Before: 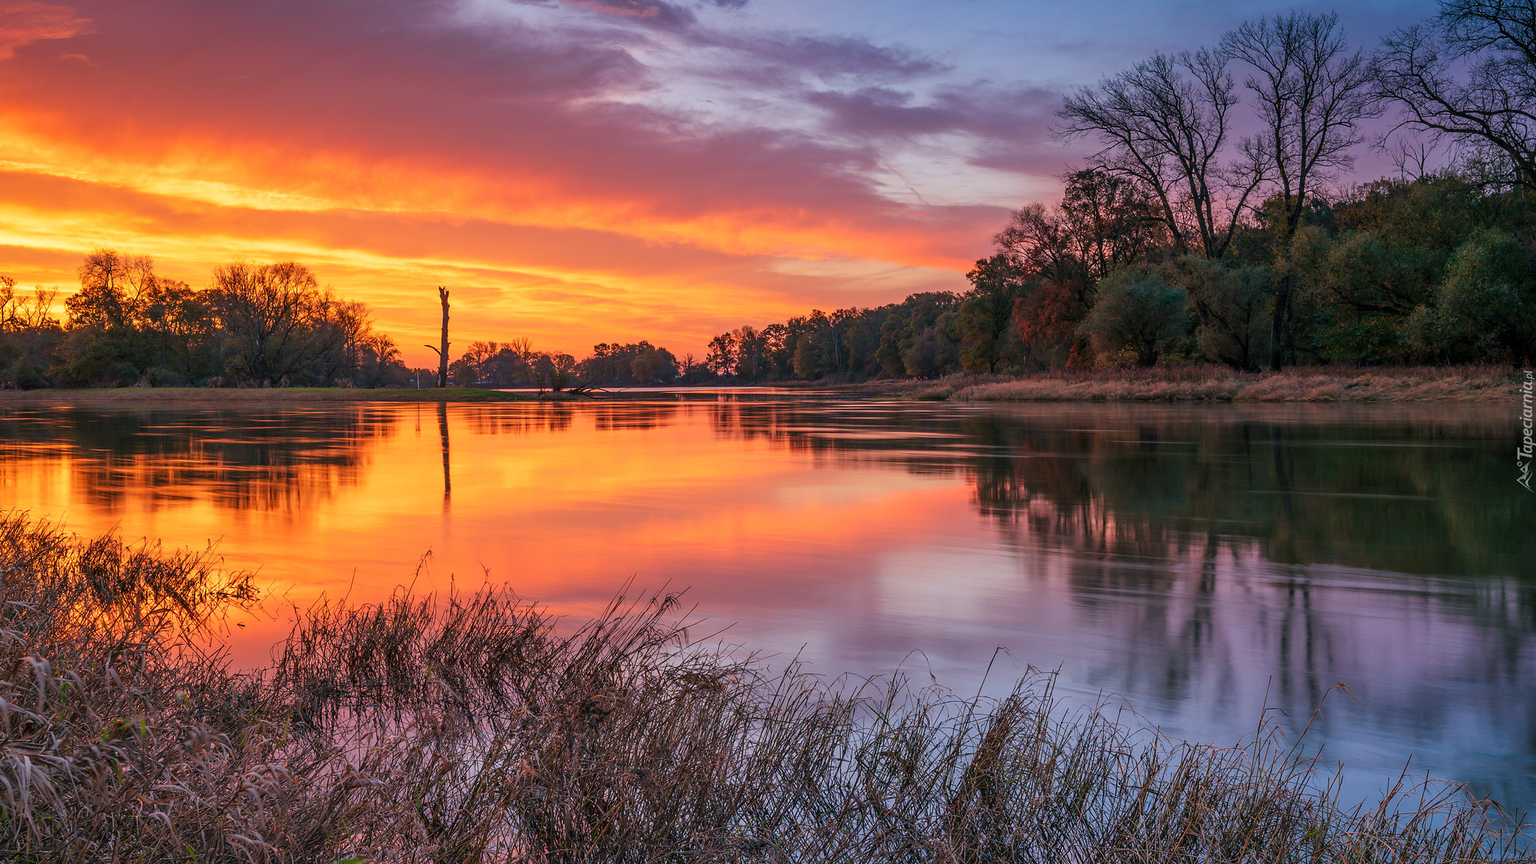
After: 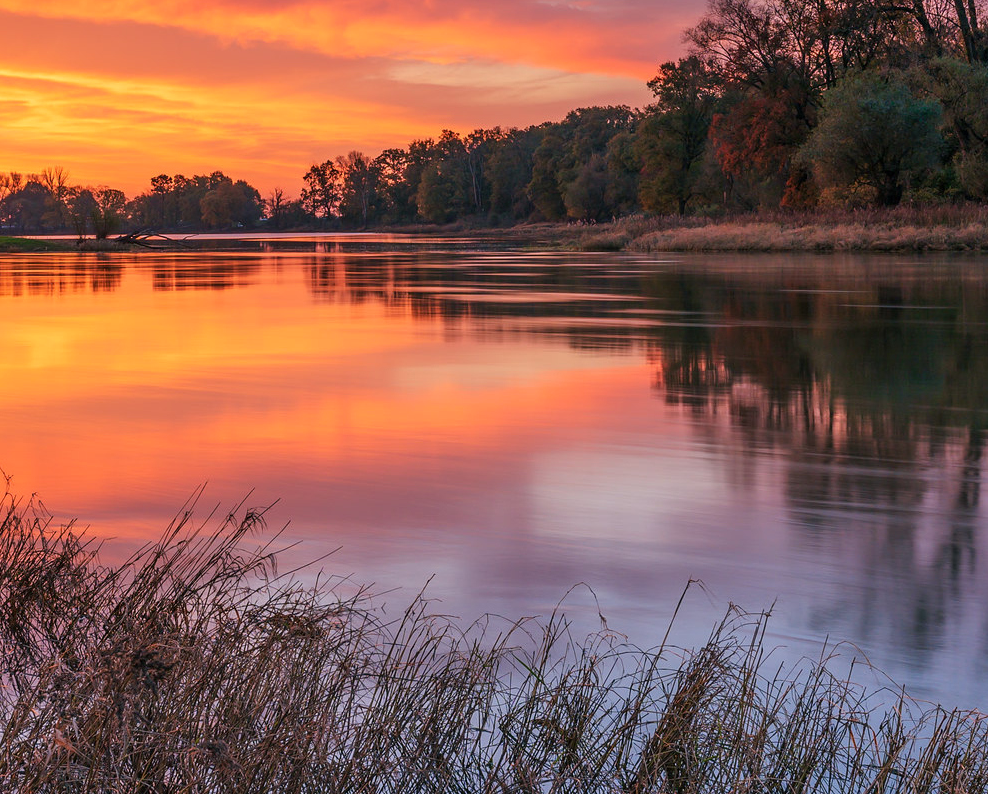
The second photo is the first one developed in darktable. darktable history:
tone equalizer: on, module defaults
crop: left 31.342%, top 24.598%, right 20.4%, bottom 6.417%
